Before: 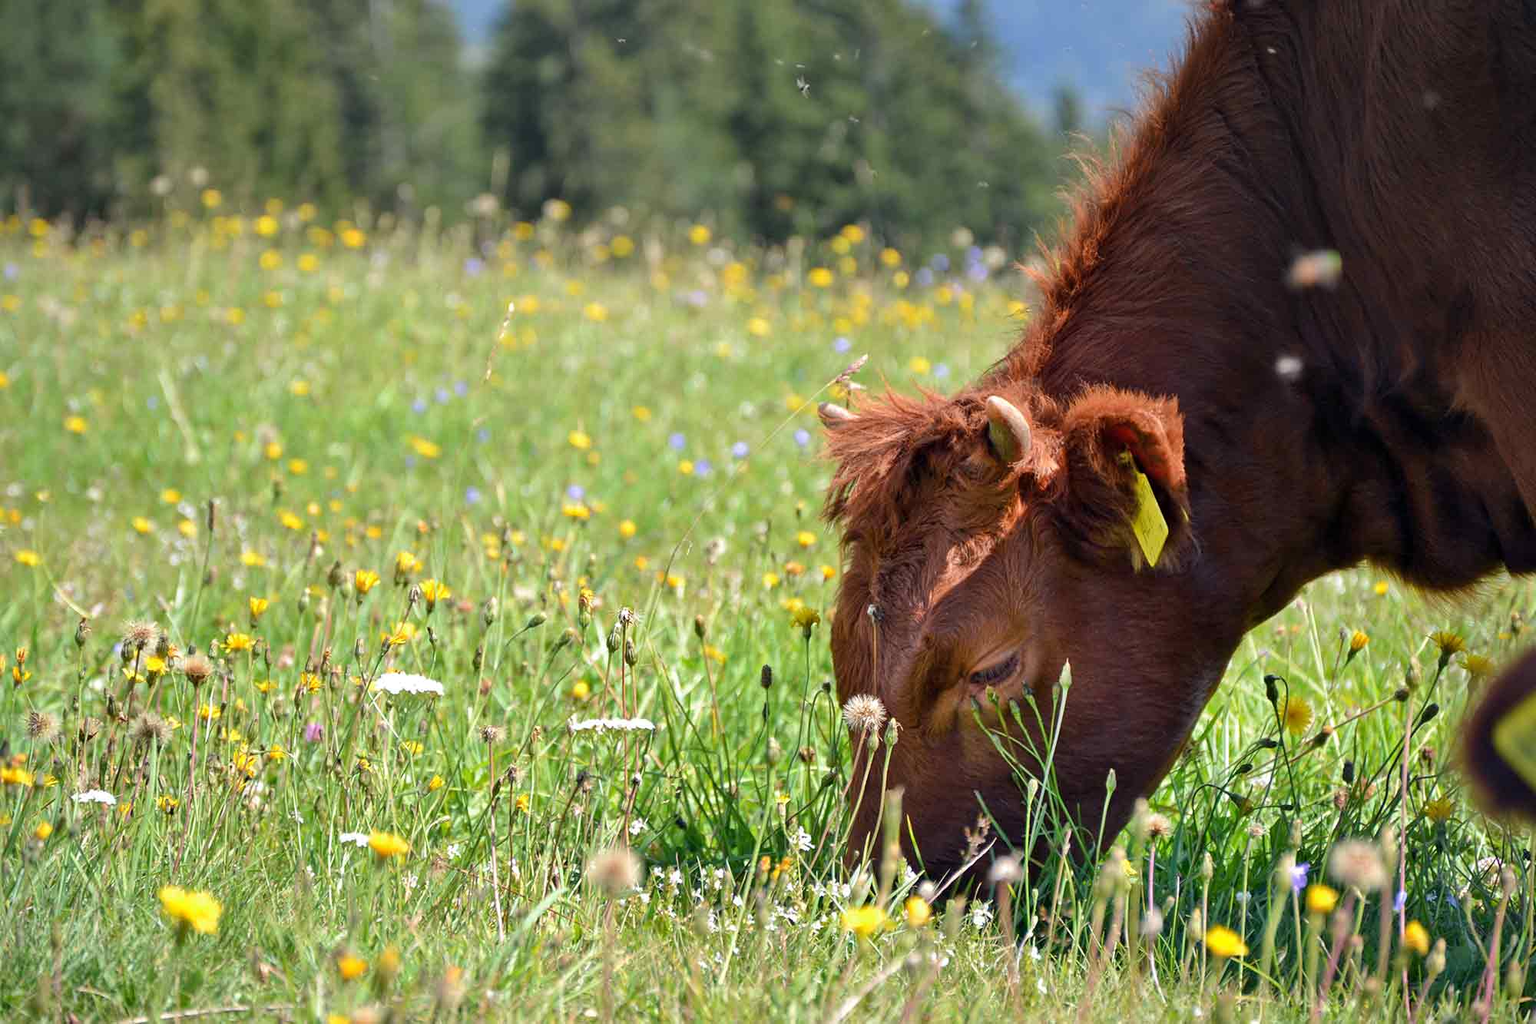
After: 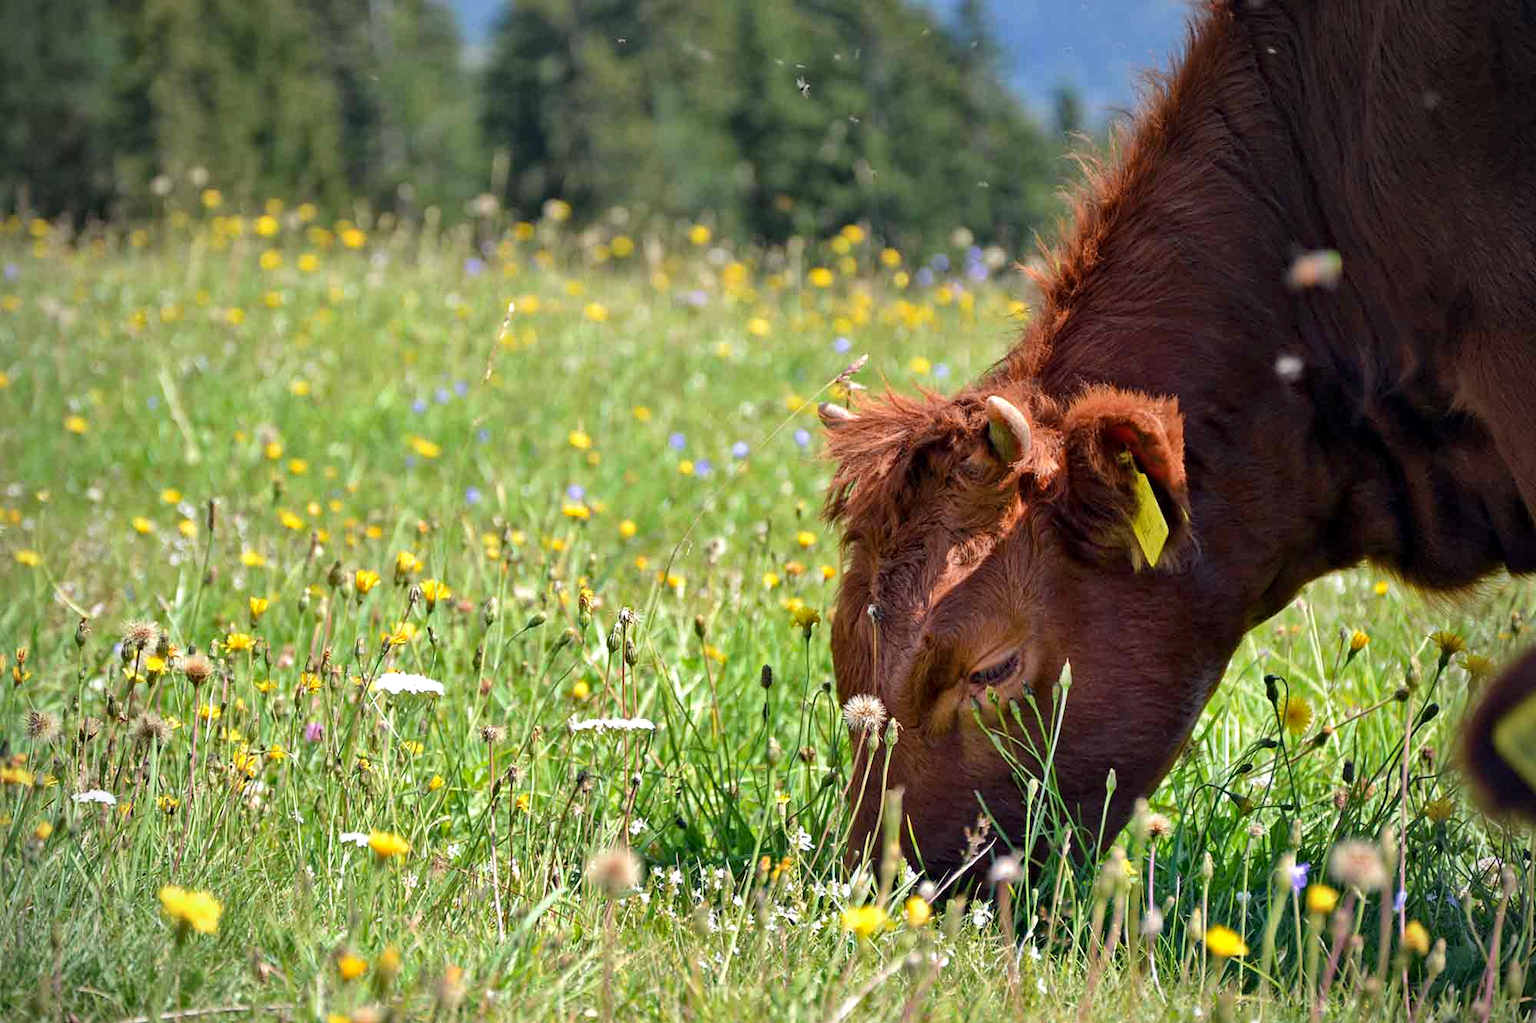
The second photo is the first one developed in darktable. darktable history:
local contrast: mode bilateral grid, contrast 19, coarseness 50, detail 119%, midtone range 0.2
haze removal: compatibility mode true, adaptive false
vignetting: fall-off radius 61.15%, brightness -0.462, saturation -0.296, unbound false
